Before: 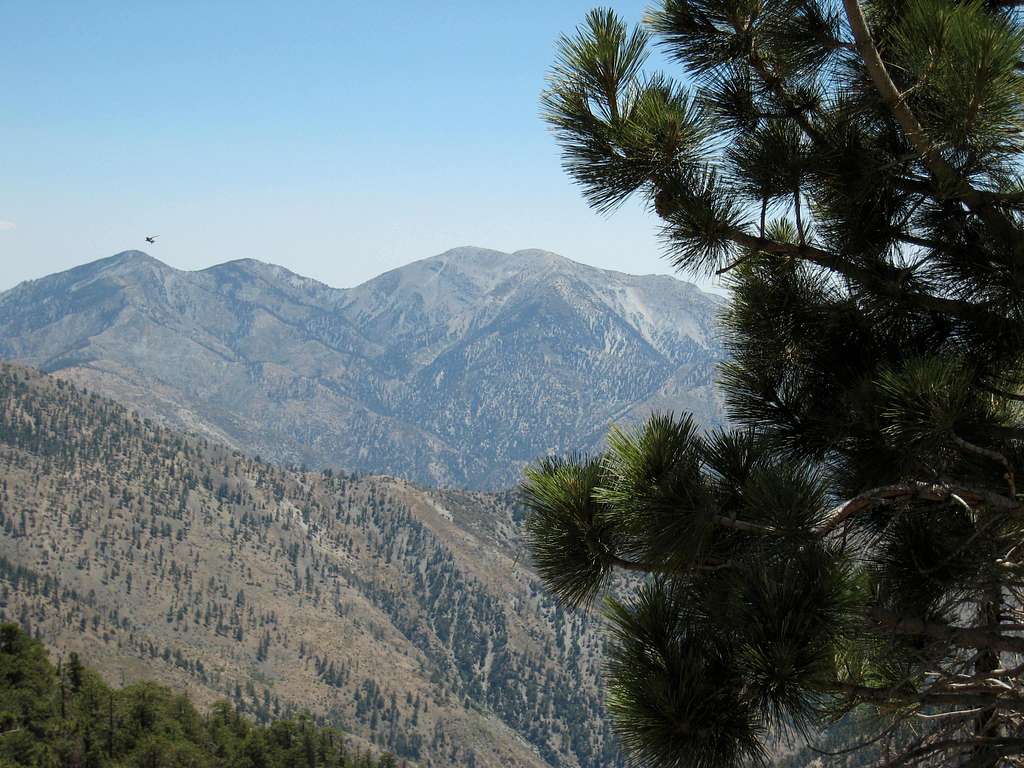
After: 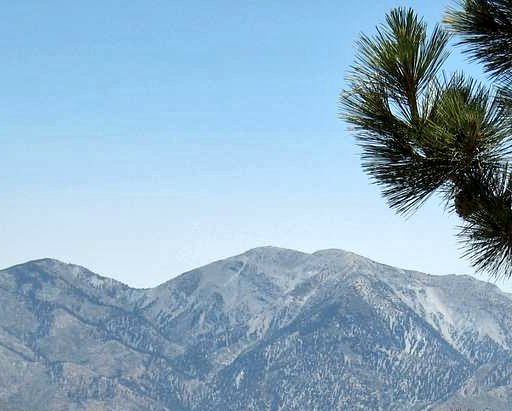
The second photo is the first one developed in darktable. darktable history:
crop: left 19.556%, right 30.401%, bottom 46.458%
contrast equalizer: octaves 7, y [[0.6 ×6], [0.55 ×6], [0 ×6], [0 ×6], [0 ×6]], mix 0.15
white balance: red 0.982, blue 1.018
tone equalizer: on, module defaults
local contrast: mode bilateral grid, contrast 25, coarseness 60, detail 151%, midtone range 0.2
